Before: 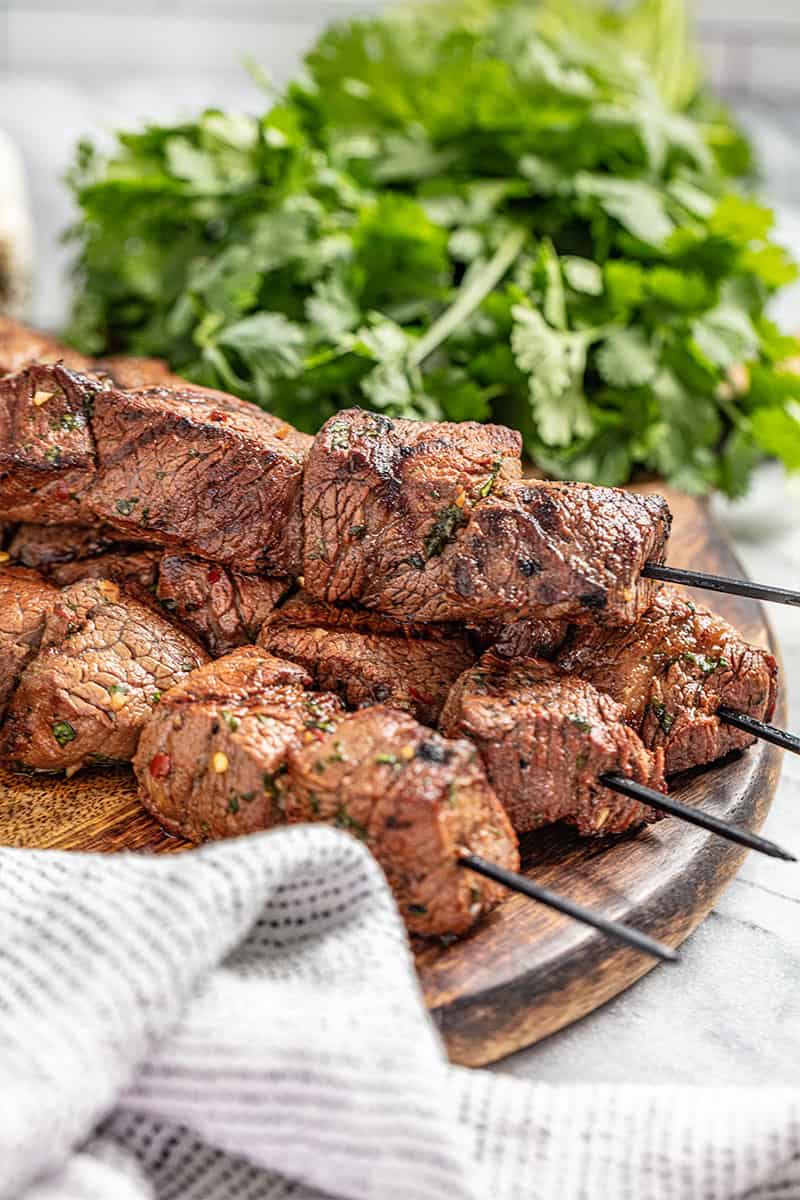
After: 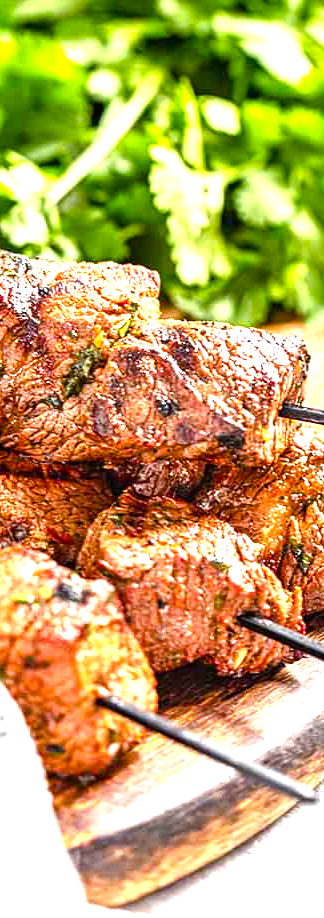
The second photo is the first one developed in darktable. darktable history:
color balance rgb: linear chroma grading › shadows 31.317%, linear chroma grading › global chroma -1.663%, linear chroma grading › mid-tones 3.681%, perceptual saturation grading › global saturation 30.477%, perceptual brilliance grading › highlights 8.086%, perceptual brilliance grading › mid-tones 3.022%, perceptual brilliance grading › shadows 2.026%, global vibrance 9.21%
exposure: black level correction 0, exposure 1.2 EV, compensate highlight preservation false
crop: left 45.283%, top 13.351%, right 14.19%, bottom 10.121%
